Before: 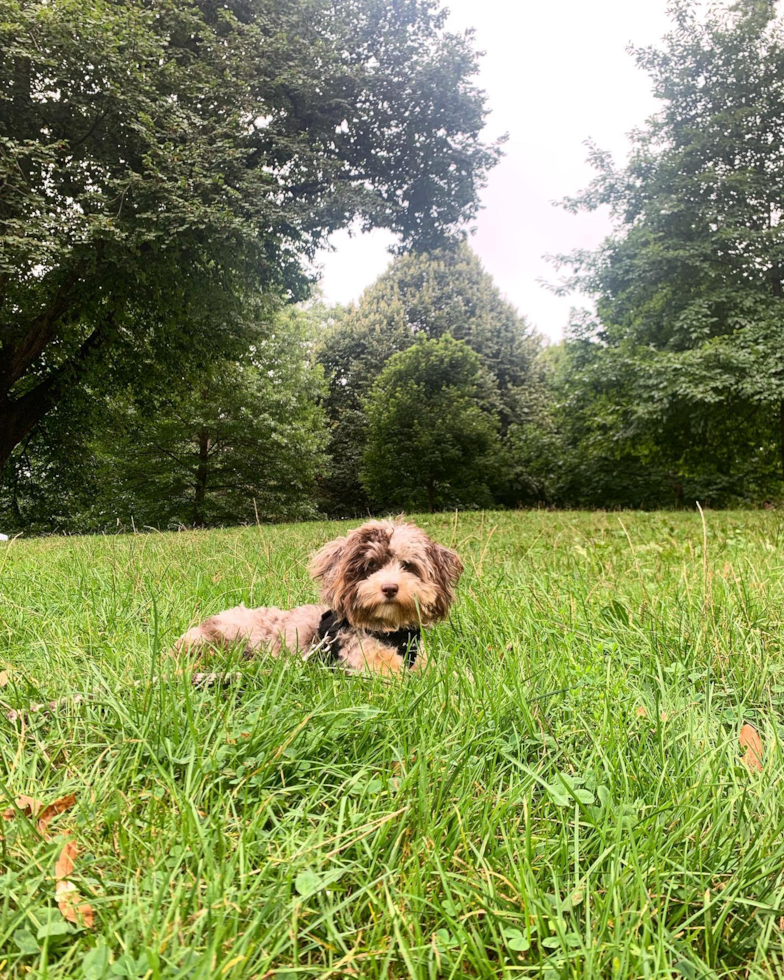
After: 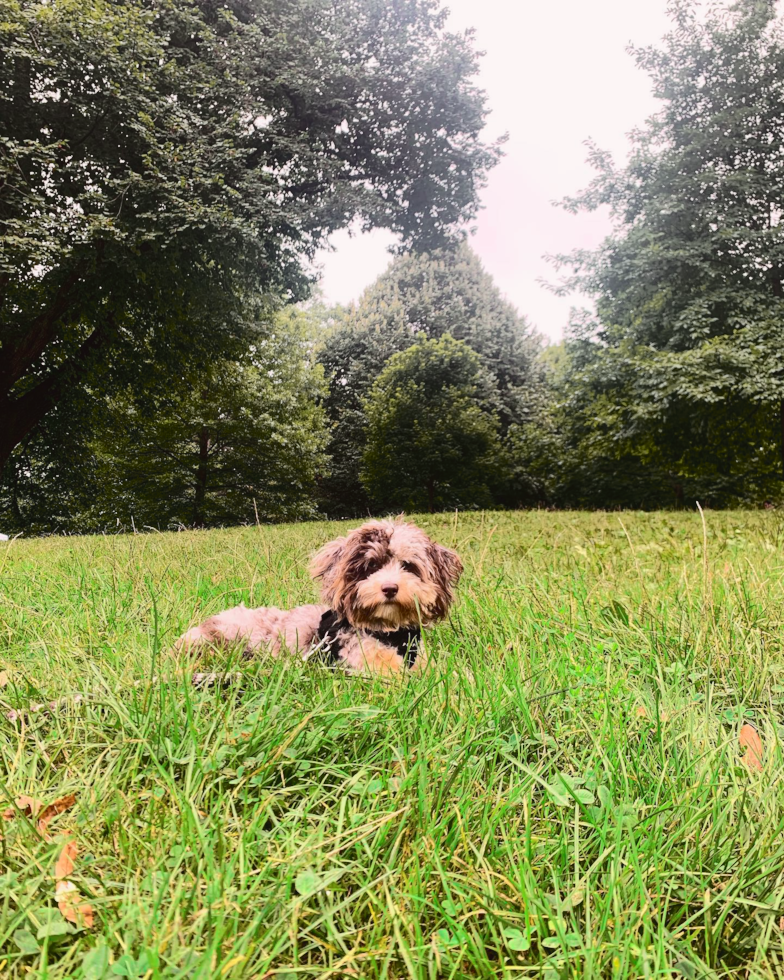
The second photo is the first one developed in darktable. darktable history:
tone curve: curves: ch0 [(0, 0.032) (0.094, 0.08) (0.265, 0.208) (0.41, 0.417) (0.498, 0.496) (0.638, 0.673) (0.845, 0.828) (0.994, 0.964)]; ch1 [(0, 0) (0.161, 0.092) (0.37, 0.302) (0.417, 0.434) (0.492, 0.502) (0.576, 0.589) (0.644, 0.638) (0.725, 0.765) (1, 1)]; ch2 [(0, 0) (0.352, 0.403) (0.45, 0.469) (0.521, 0.515) (0.55, 0.528) (0.589, 0.576) (1, 1)], color space Lab, independent channels, preserve colors none
